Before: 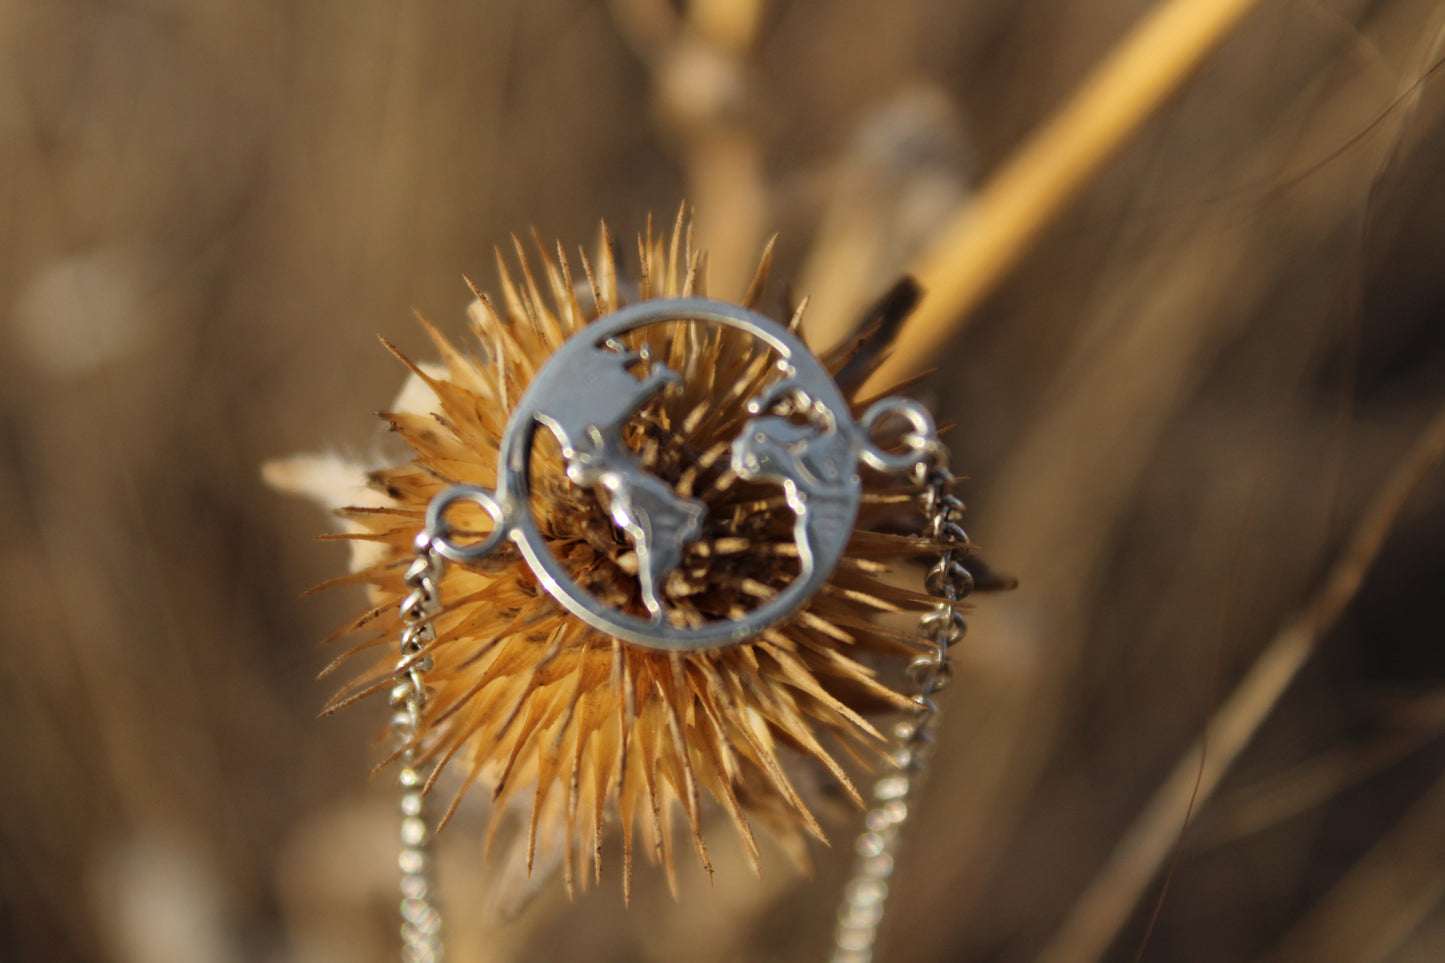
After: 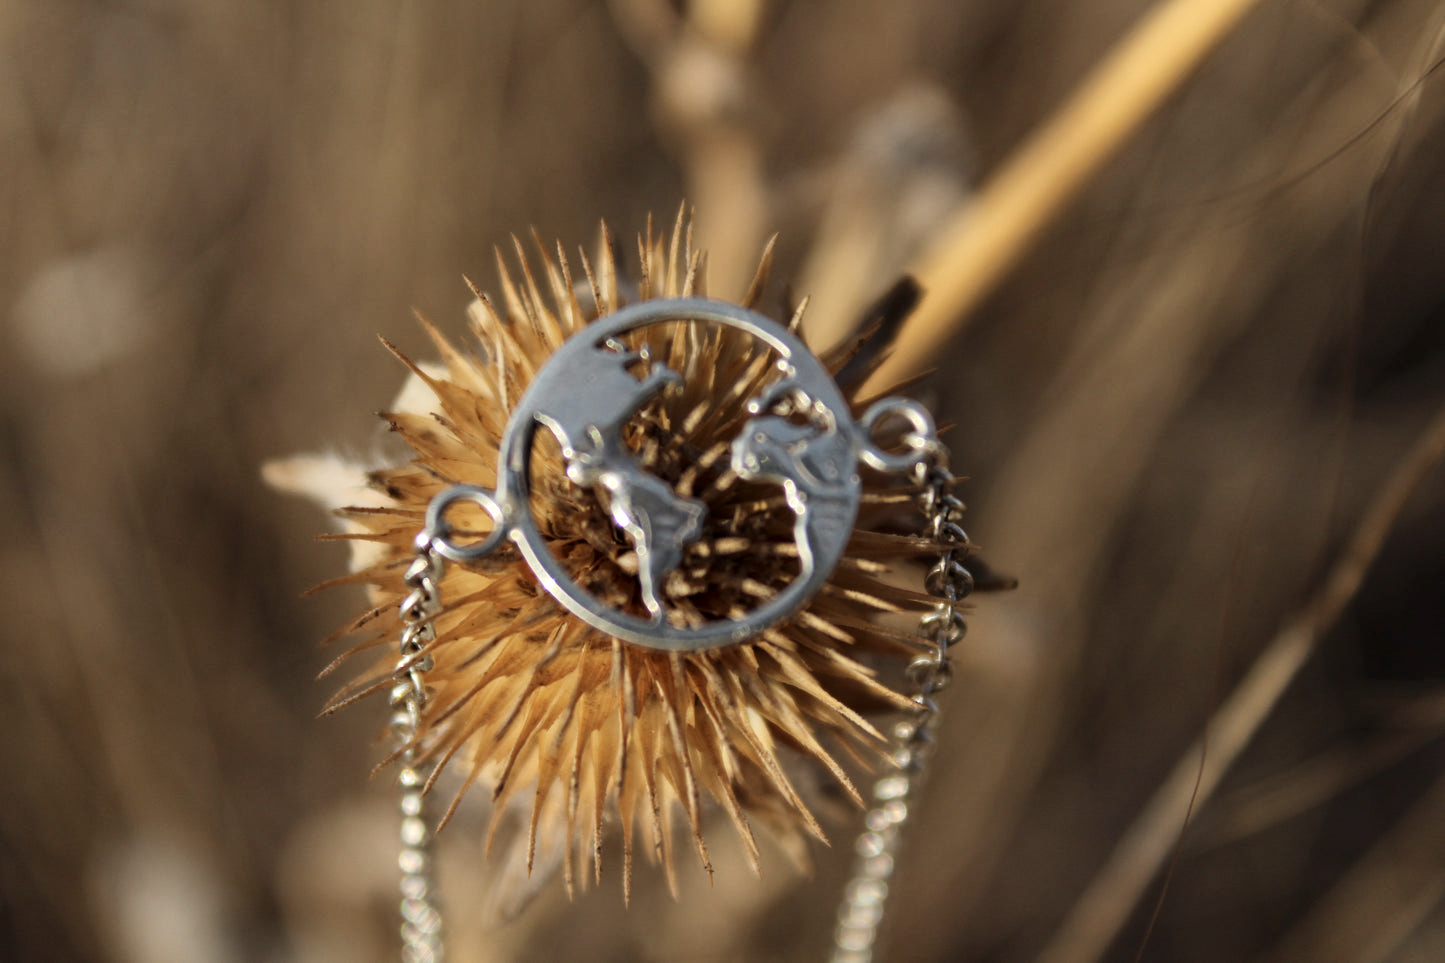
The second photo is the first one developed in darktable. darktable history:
local contrast: highlights 100%, shadows 100%, detail 120%, midtone range 0.2
contrast brightness saturation: contrast 0.11, saturation -0.17
